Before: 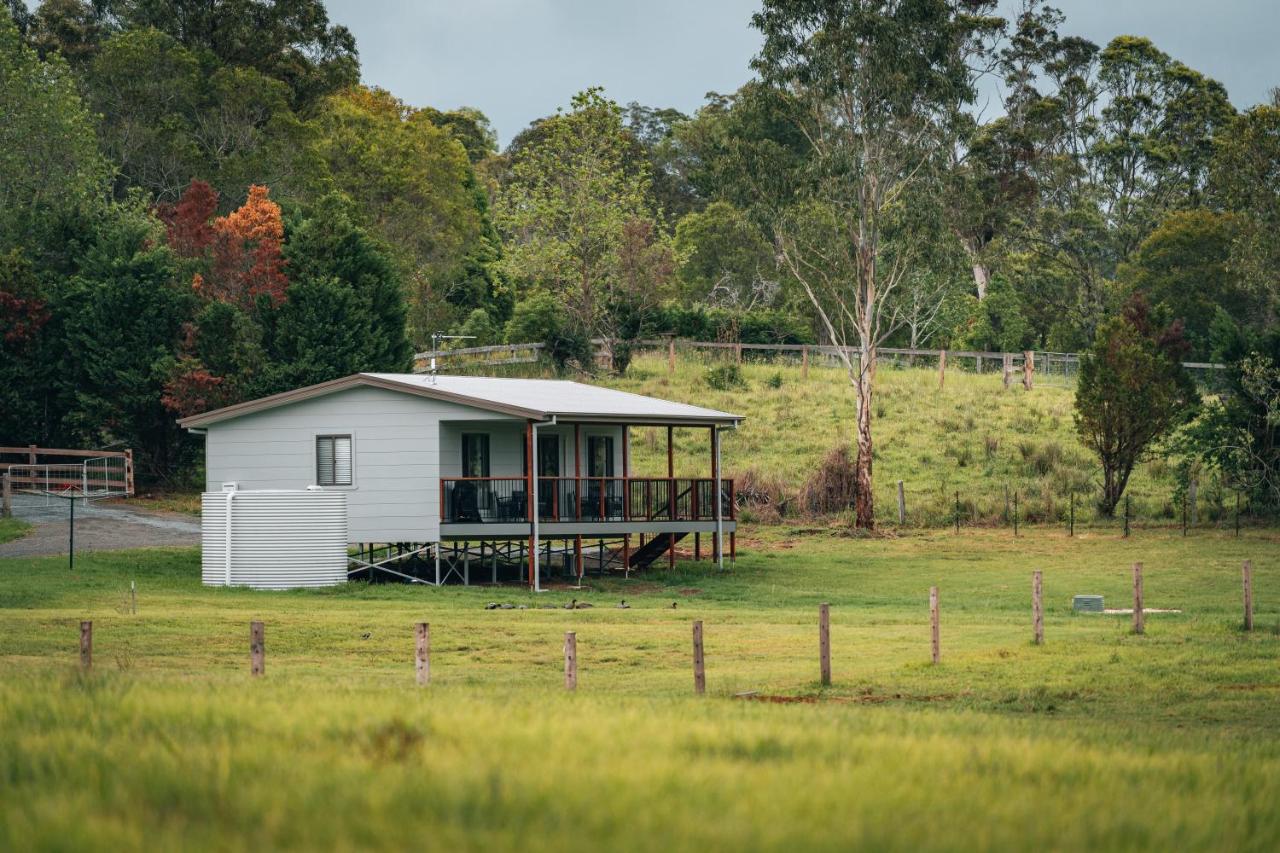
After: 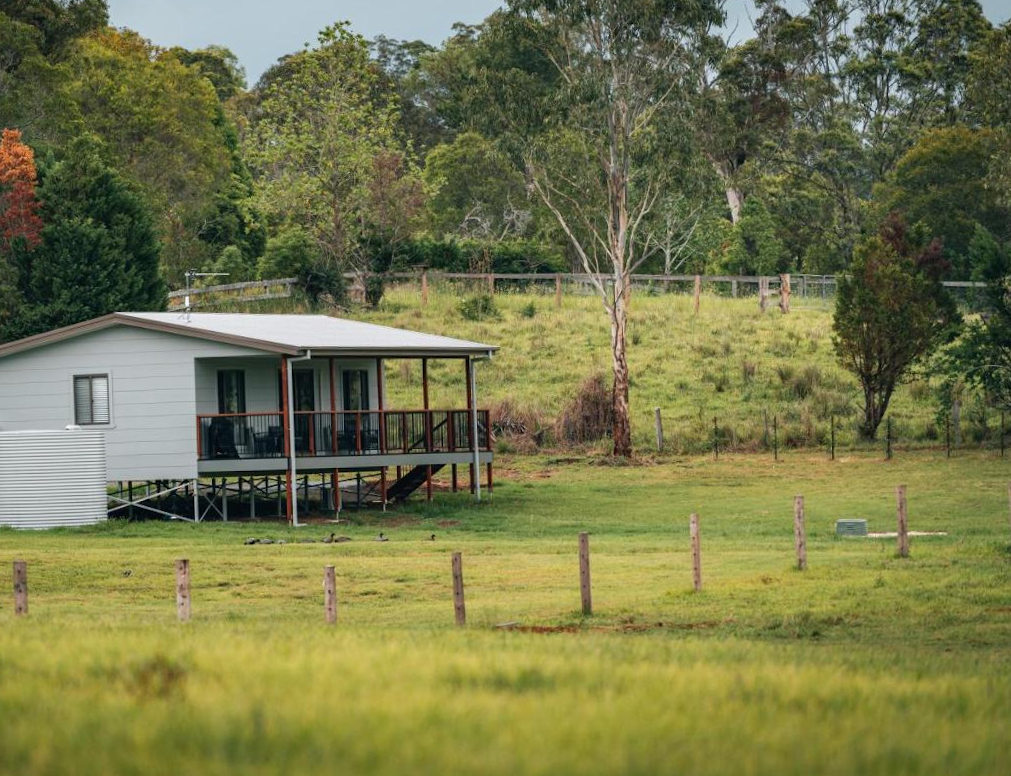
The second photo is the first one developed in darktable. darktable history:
rotate and perspective: rotation -1.32°, lens shift (horizontal) -0.031, crop left 0.015, crop right 0.985, crop top 0.047, crop bottom 0.982
crop and rotate: left 17.959%, top 5.771%, right 1.742%
